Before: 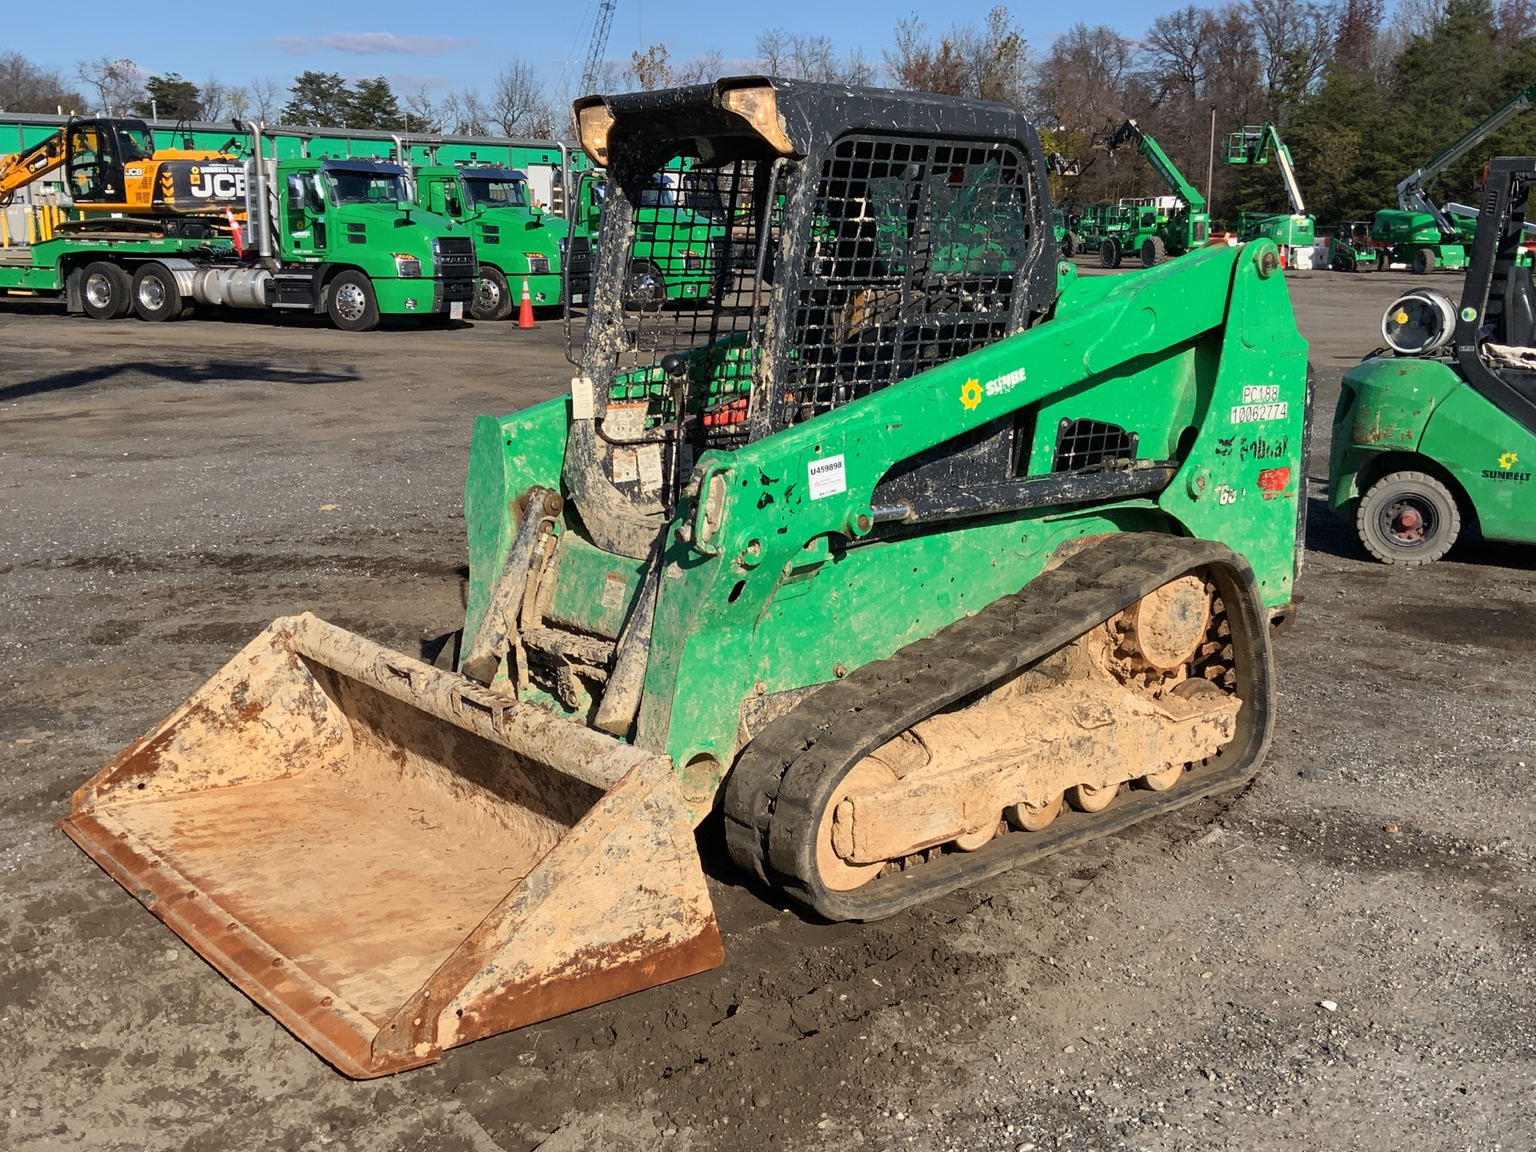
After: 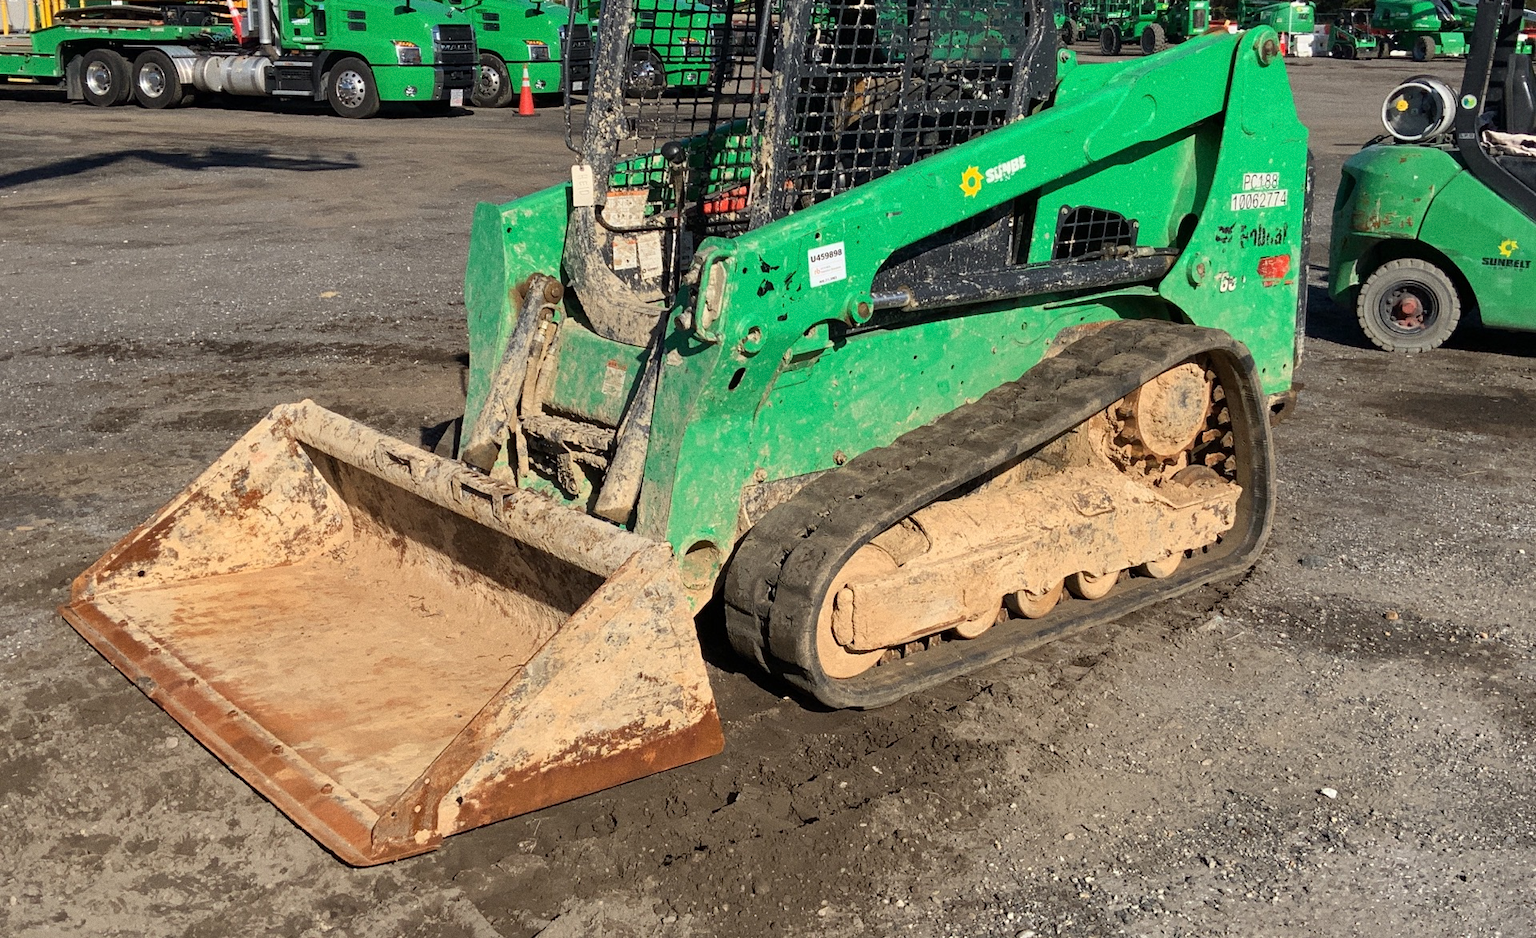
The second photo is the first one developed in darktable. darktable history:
exposure: compensate highlight preservation false
crop and rotate: top 18.507%
grain: coarseness 0.09 ISO
